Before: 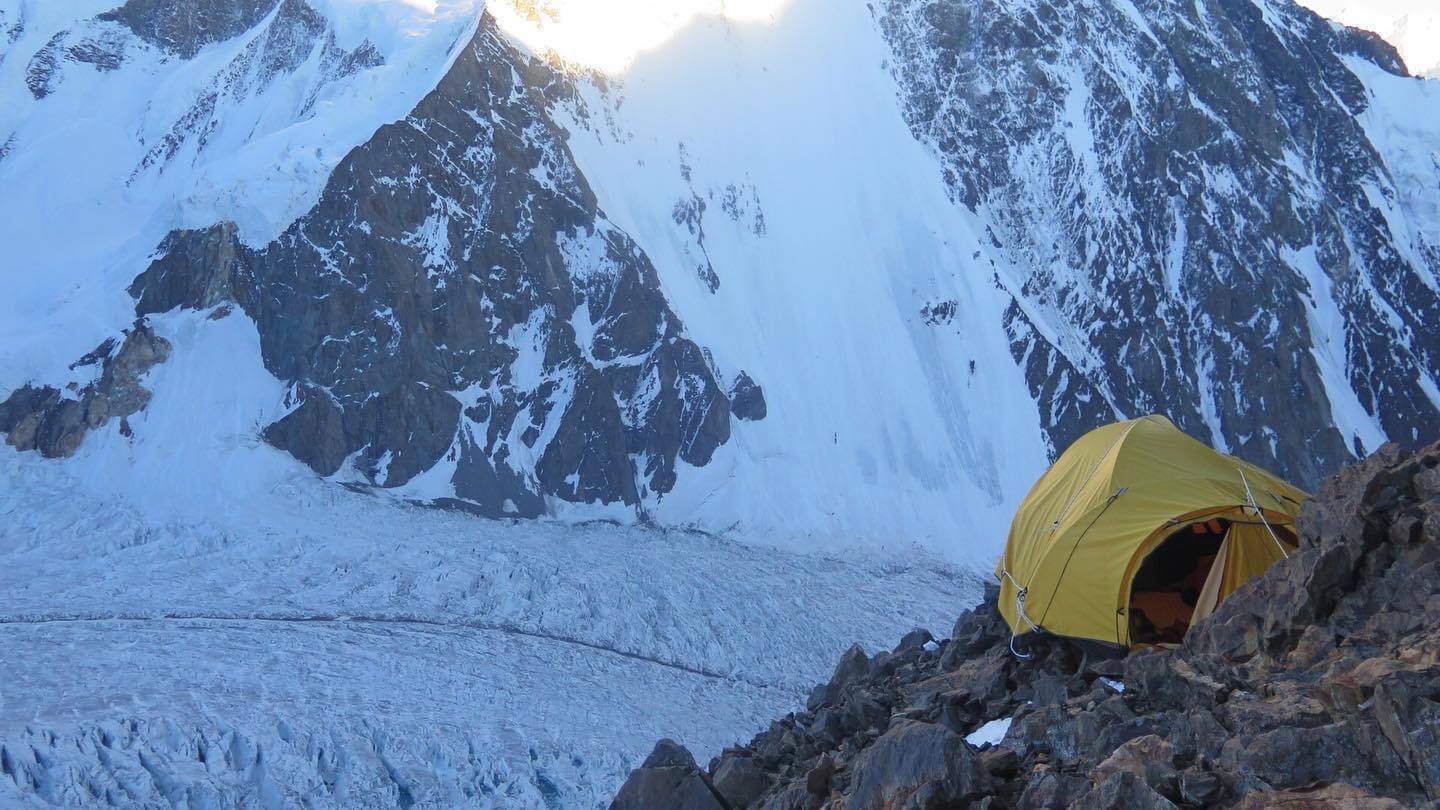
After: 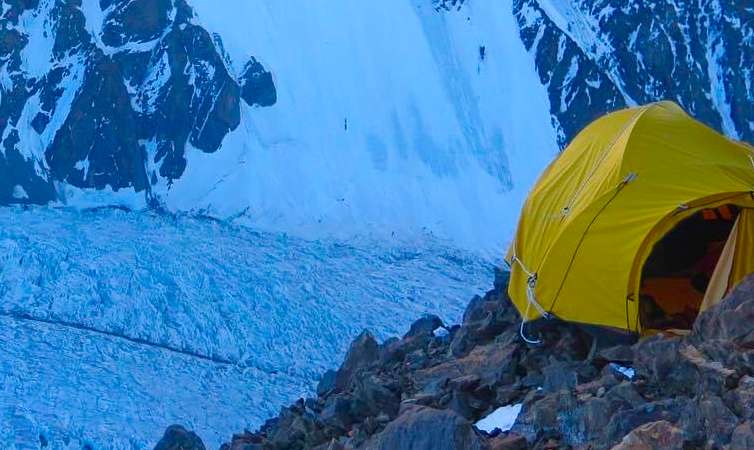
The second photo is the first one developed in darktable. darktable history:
crop: left 34.032%, top 38.854%, right 13.57%, bottom 5.473%
color balance rgb: perceptual saturation grading › global saturation 40.138%, perceptual saturation grading › highlights -25.174%, perceptual saturation grading › mid-tones 35.462%, perceptual saturation grading › shadows 34.743%, global vibrance 50.792%
contrast brightness saturation: saturation -0.098
